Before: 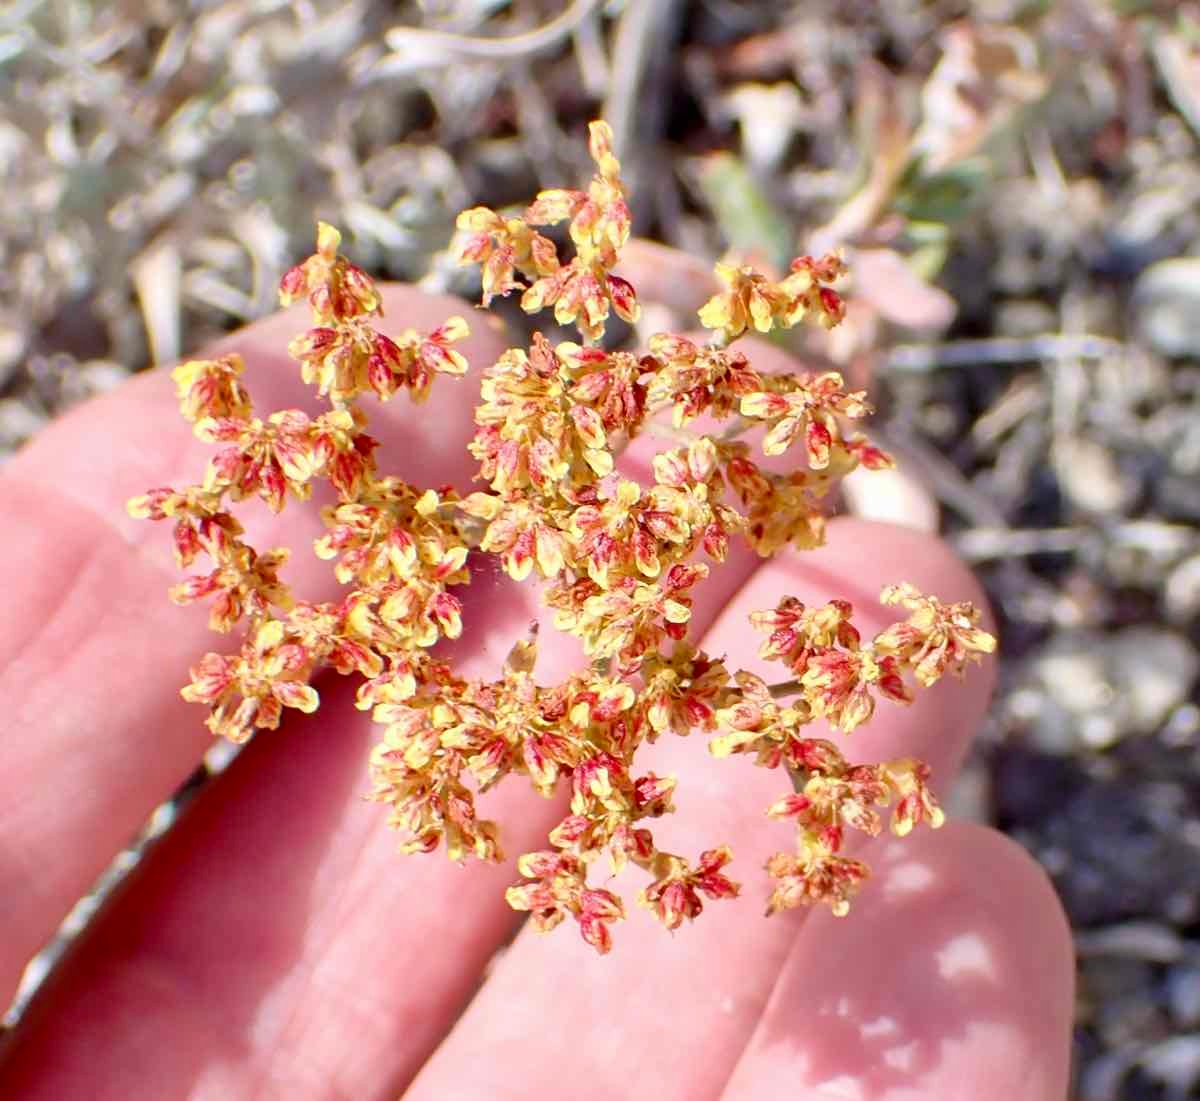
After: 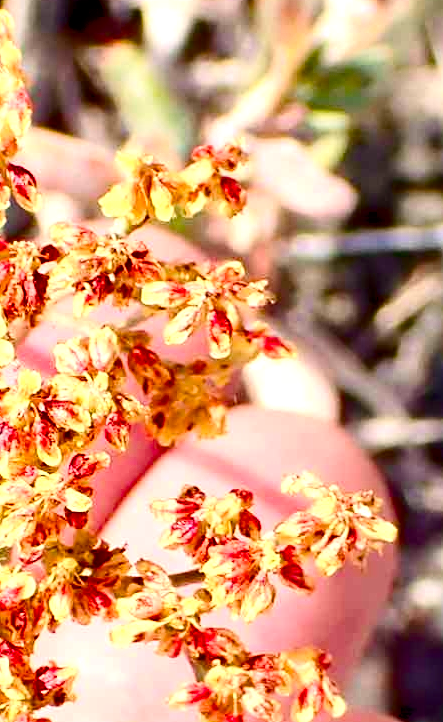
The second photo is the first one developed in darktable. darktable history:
contrast brightness saturation: contrast 0.2, brightness -0.11, saturation 0.1
white balance: red 1.045, blue 0.932
sharpen: amount 0.2
crop and rotate: left 49.936%, top 10.094%, right 13.136%, bottom 24.256%
exposure: black level correction 0.001, exposure 0.5 EV, compensate exposure bias true, compensate highlight preservation false
color balance rgb: perceptual saturation grading › global saturation 20%, perceptual saturation grading › highlights -25%, perceptual saturation grading › shadows 50%
